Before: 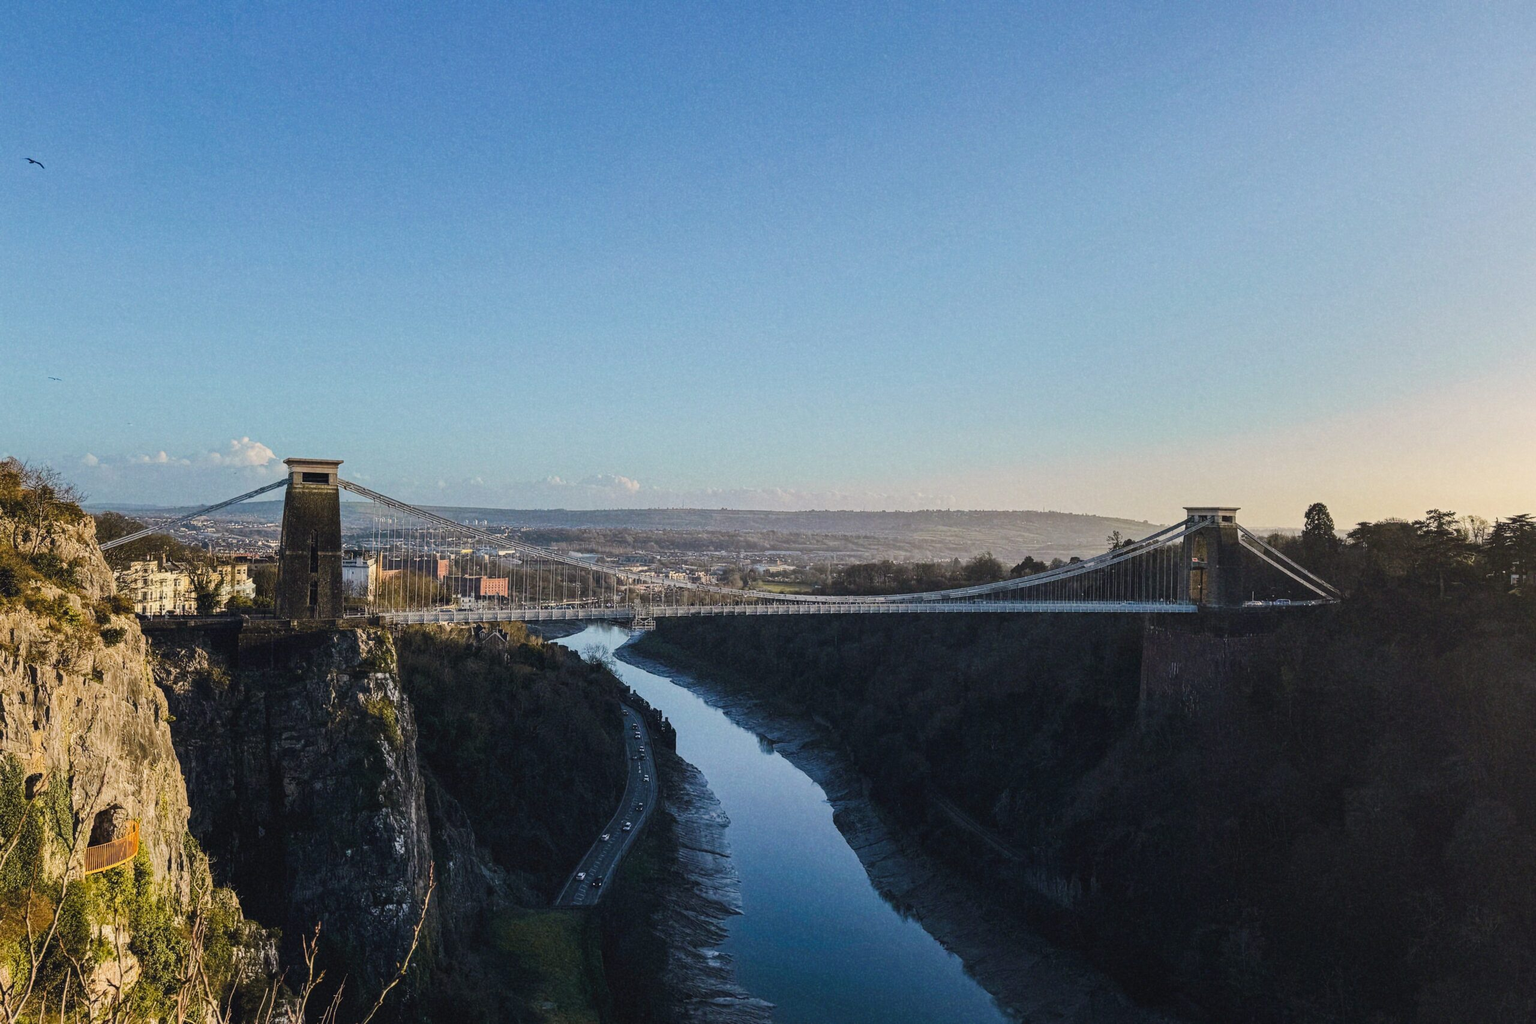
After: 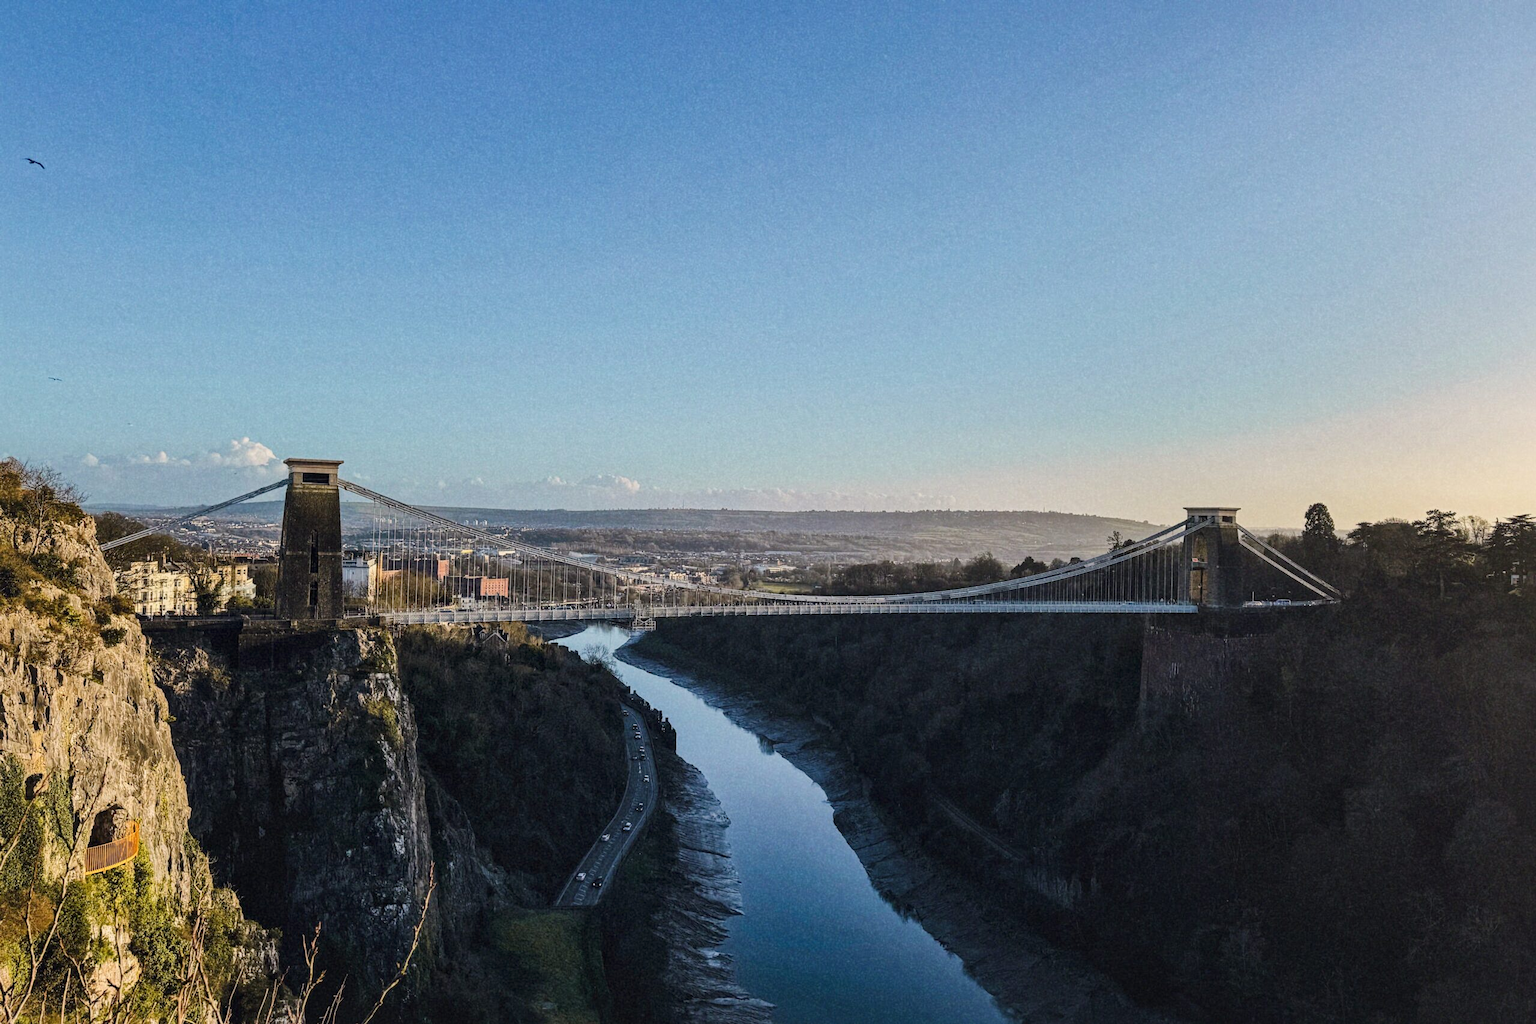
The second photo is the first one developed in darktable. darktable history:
local contrast: mode bilateral grid, contrast 19, coarseness 51, detail 141%, midtone range 0.2
